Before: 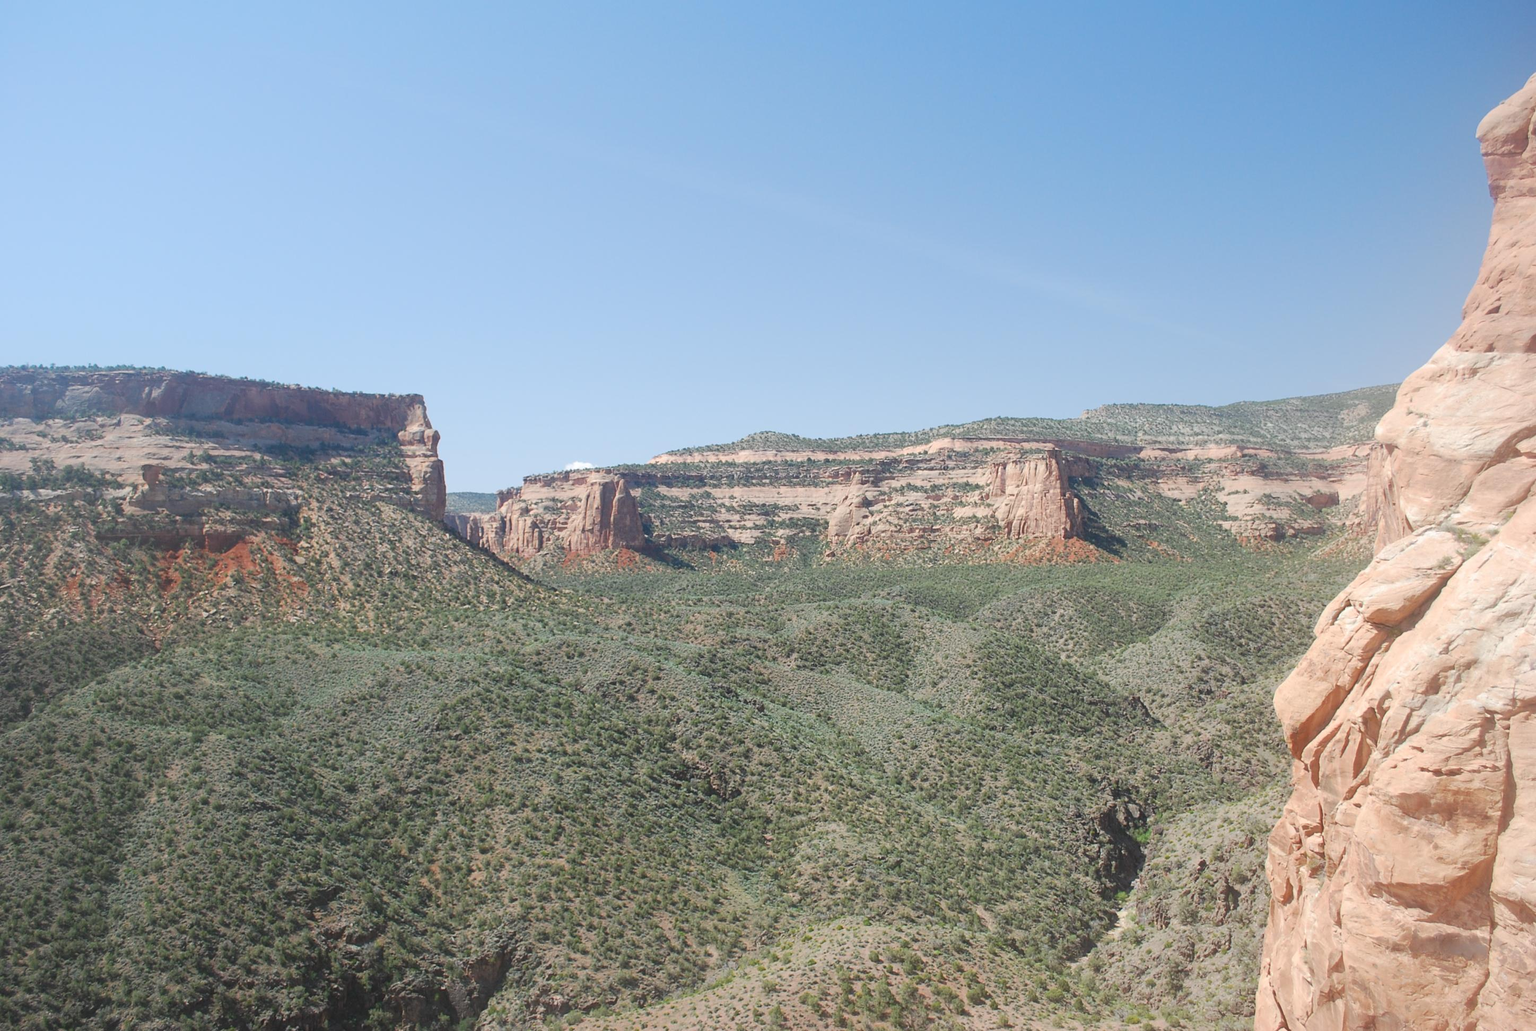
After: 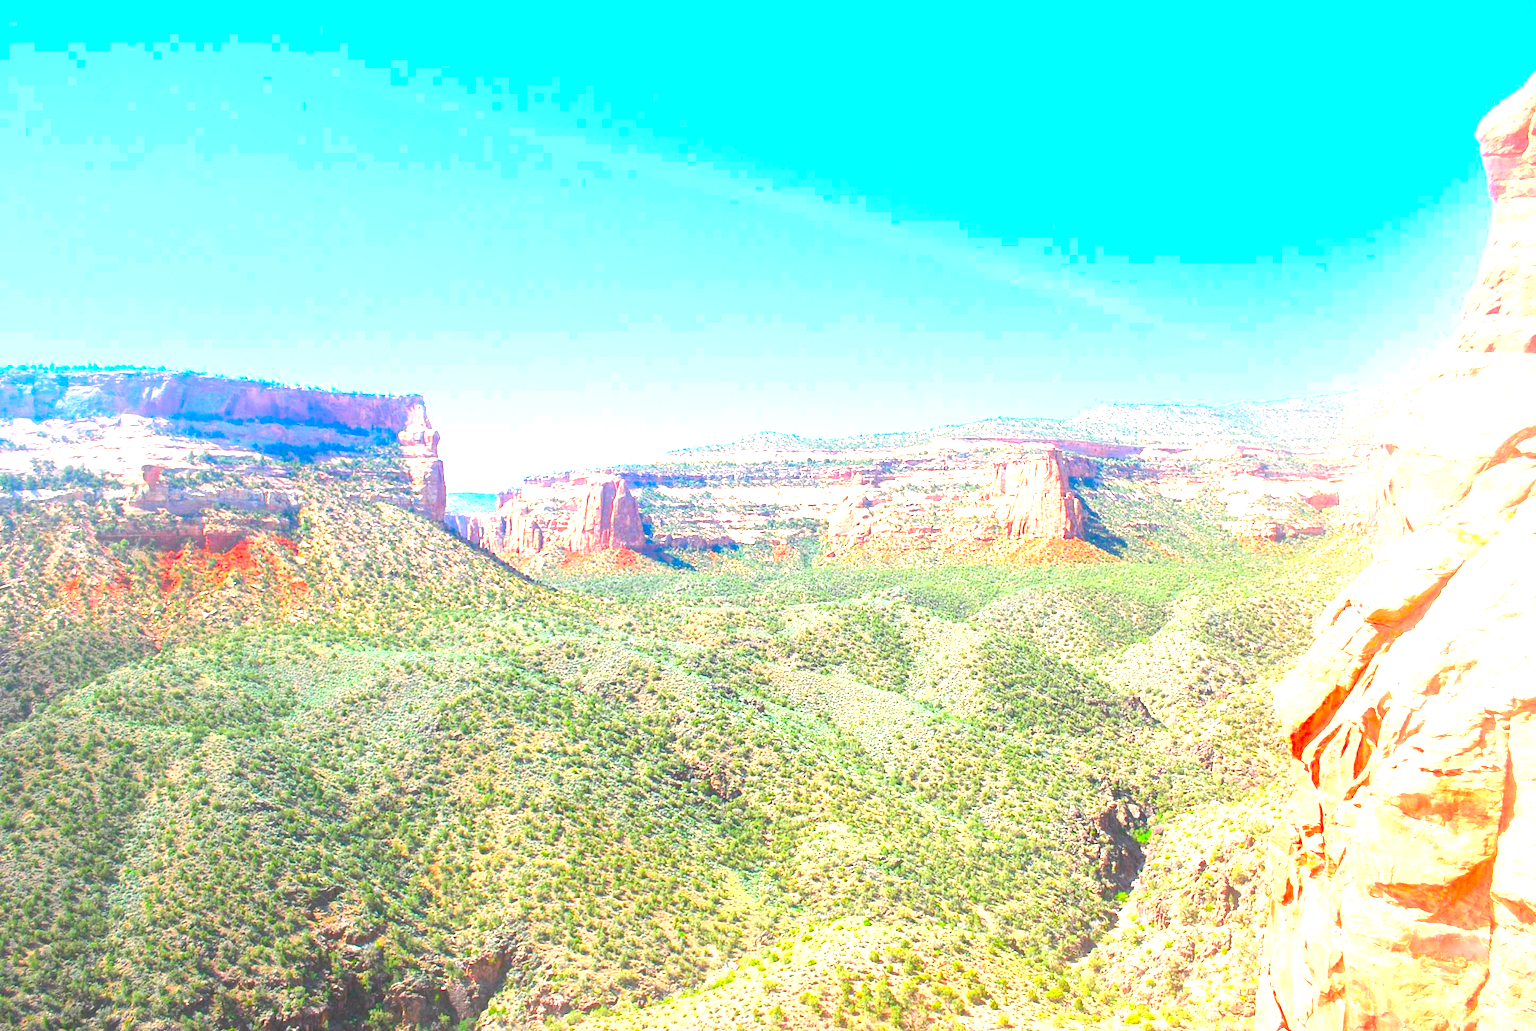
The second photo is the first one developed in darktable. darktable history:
exposure: black level correction 0.001, exposure 1.822 EV, compensate exposure bias true, compensate highlight preservation false
base curve: exposure shift 0, preserve colors none
color correction: highlights a* 1.59, highlights b* -1.7, saturation 2.48
